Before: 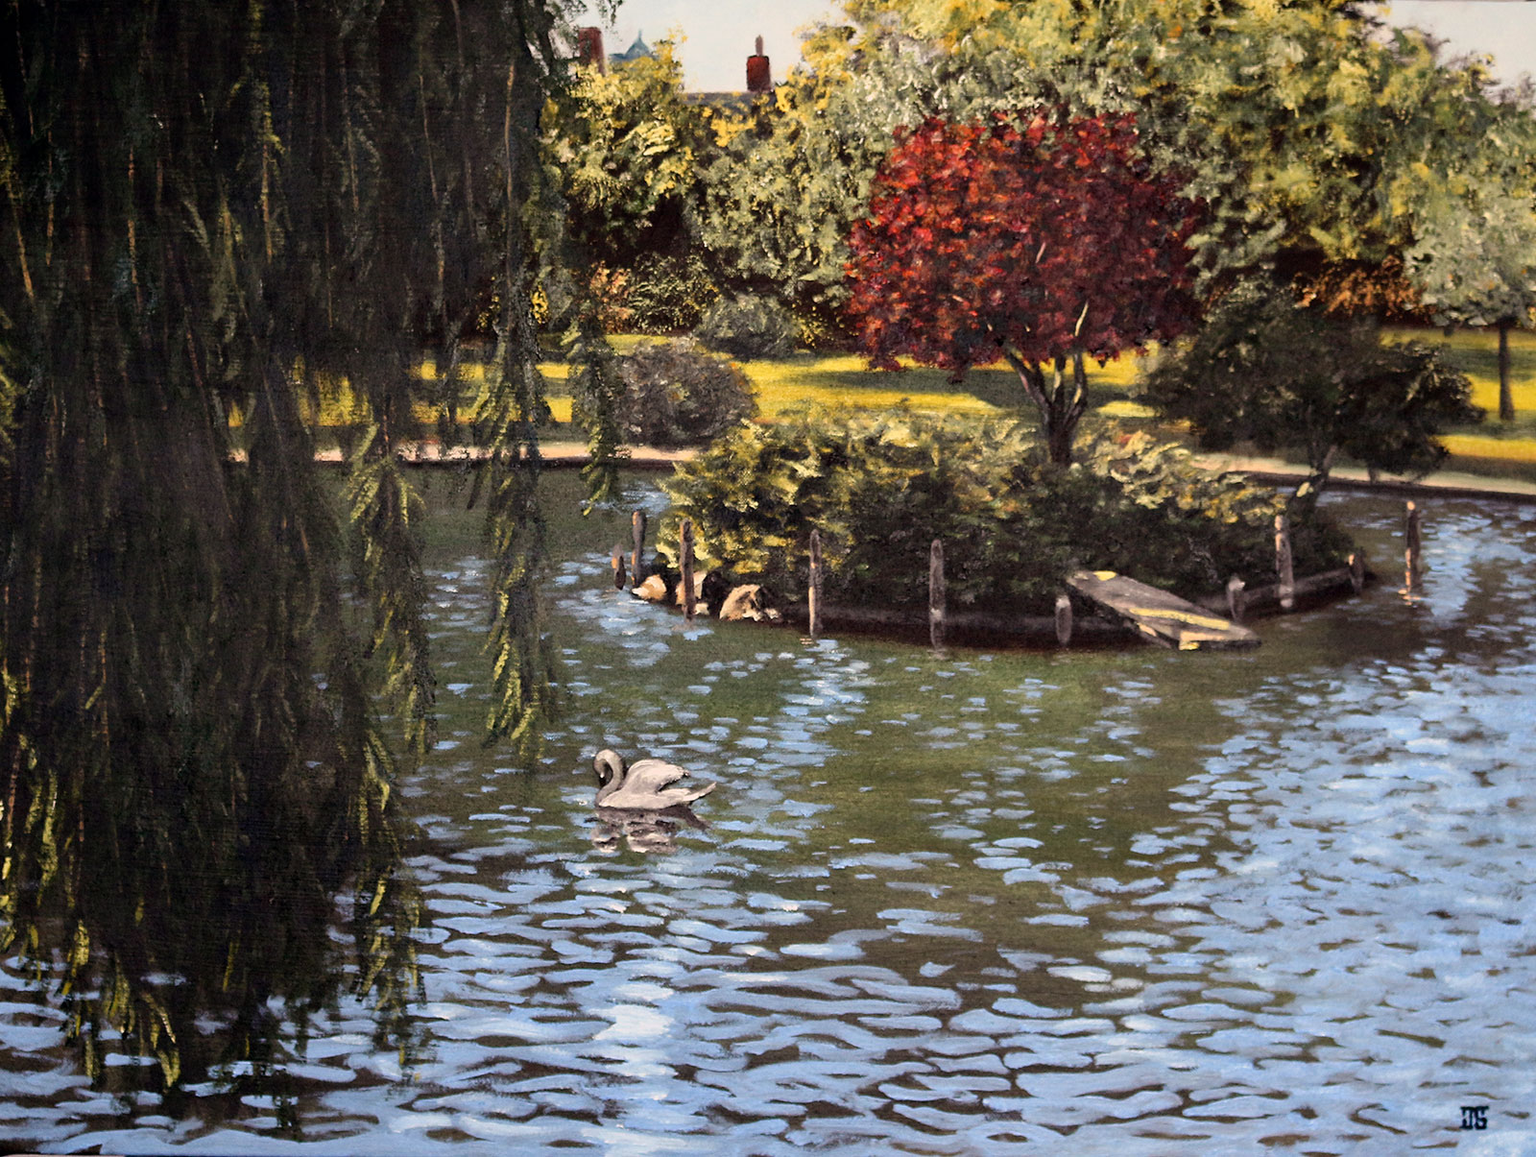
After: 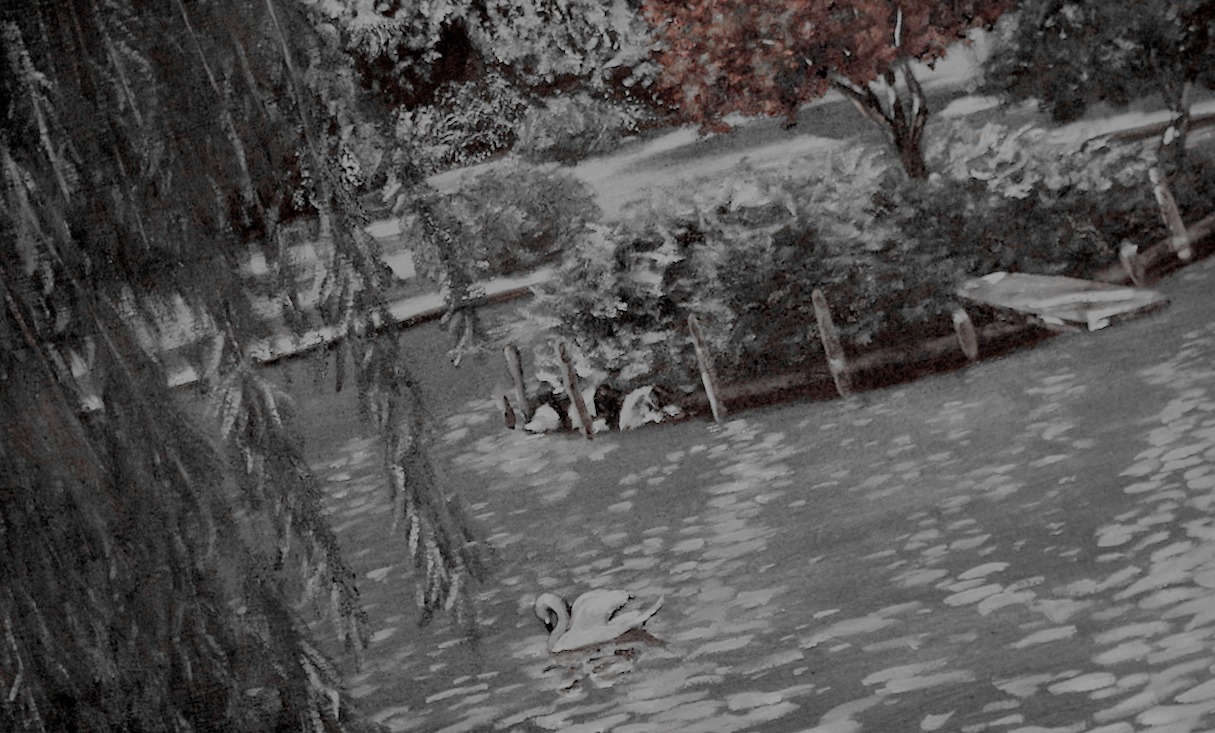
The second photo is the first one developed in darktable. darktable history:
contrast equalizer: y [[0.5 ×6], [0.5 ×6], [0.5, 0.5, 0.501, 0.545, 0.707, 0.863], [0 ×6], [0 ×6]]
rotate and perspective: rotation -14.8°, crop left 0.1, crop right 0.903, crop top 0.25, crop bottom 0.748
color zones: curves: ch1 [(0, 0.006) (0.094, 0.285) (0.171, 0.001) (0.429, 0.001) (0.571, 0.003) (0.714, 0.004) (0.857, 0.004) (1, 0.006)]
crop and rotate: angle 1°, left 4.281%, top 0.642%, right 11.383%, bottom 2.486%
white balance: red 1.029, blue 0.92
exposure: exposure -0.157 EV, compensate highlight preservation false
filmic rgb: white relative exposure 8 EV, threshold 3 EV, structure ↔ texture 100%, target black luminance 0%, hardness 2.44, latitude 76.53%, contrast 0.562, shadows ↔ highlights balance 0%, preserve chrominance no, color science v4 (2020), iterations of high-quality reconstruction 10, type of noise poissonian, enable highlight reconstruction true
